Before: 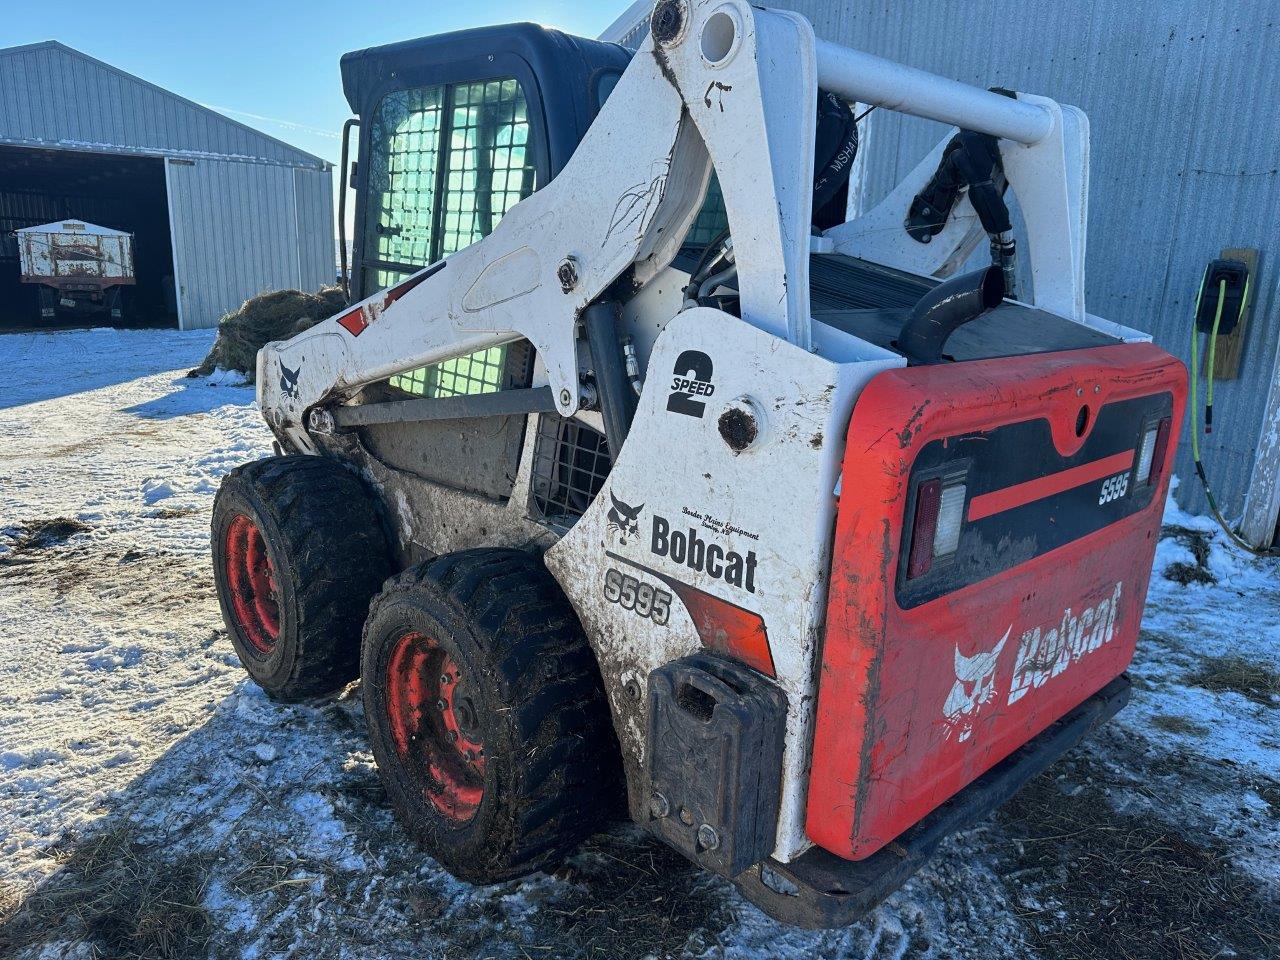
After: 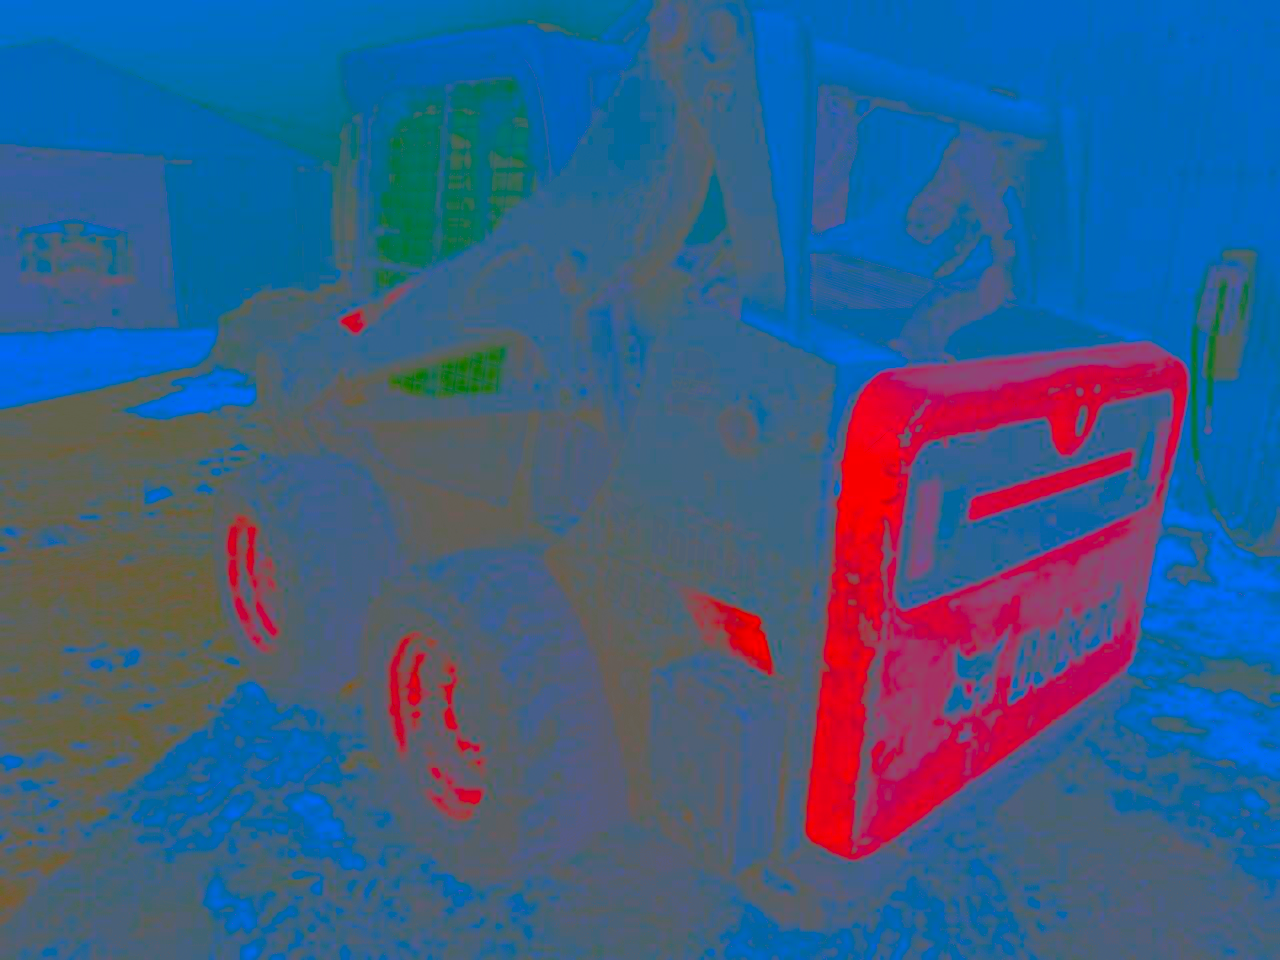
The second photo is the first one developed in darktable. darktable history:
exposure: exposure 0.555 EV, compensate highlight preservation false
contrast brightness saturation: contrast -0.987, brightness -0.158, saturation 0.754
